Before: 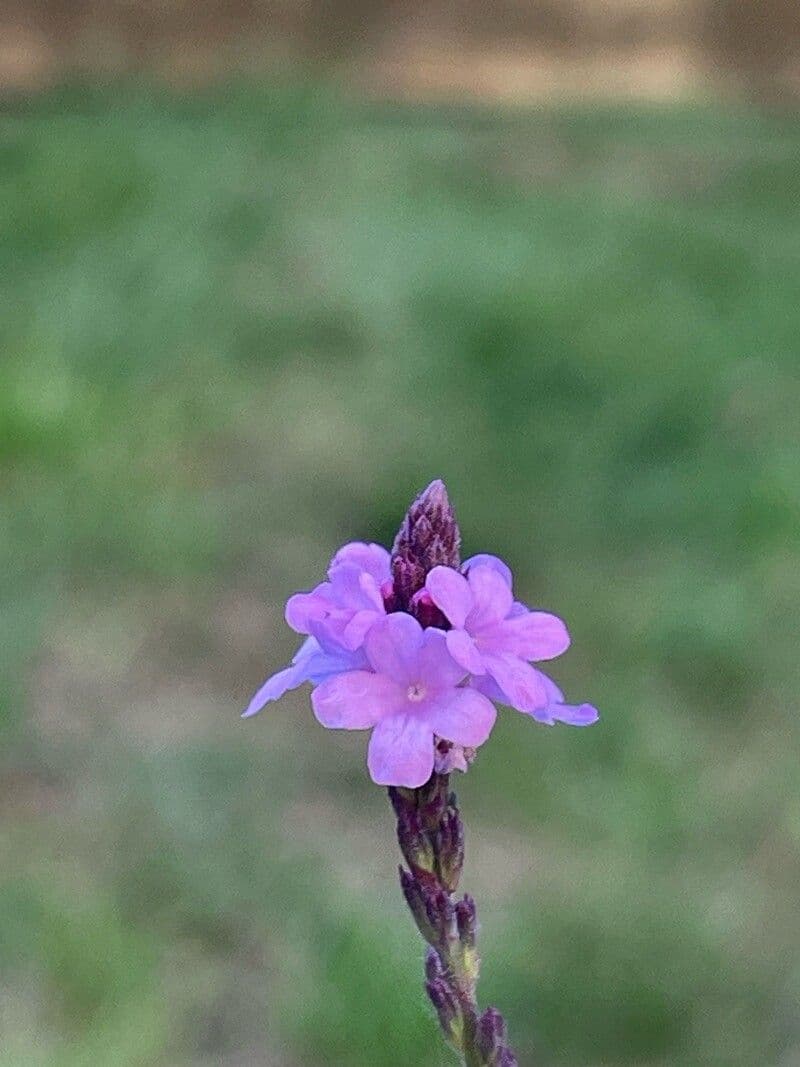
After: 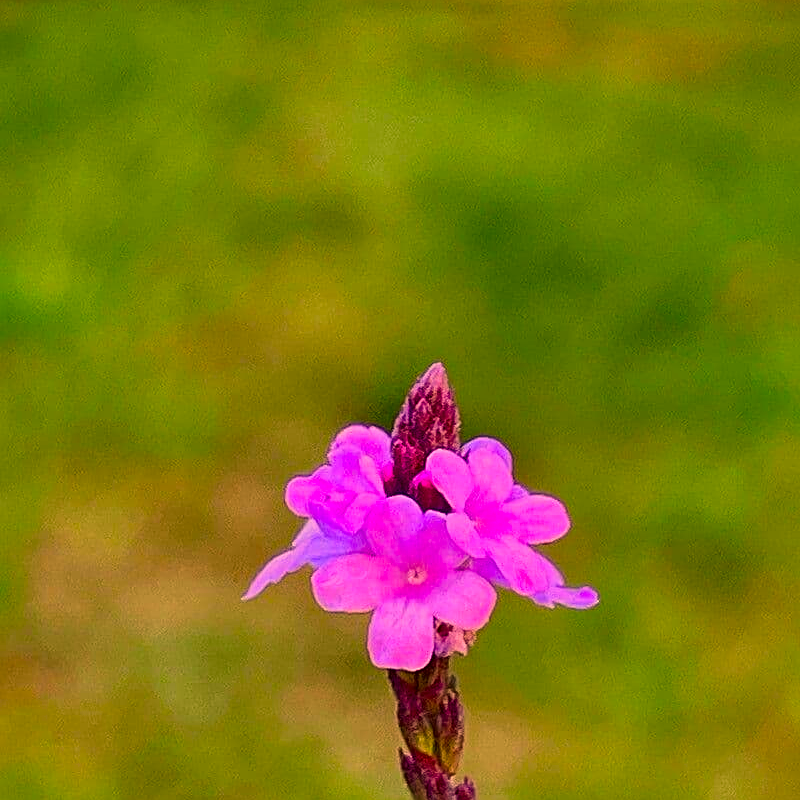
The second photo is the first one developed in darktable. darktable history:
color correction: highlights a* 11.09, highlights b* 29.81, shadows a* 2.83, shadows b* 17.61, saturation 1.74
crop: top 11.052%, bottom 13.954%
sharpen: on, module defaults
